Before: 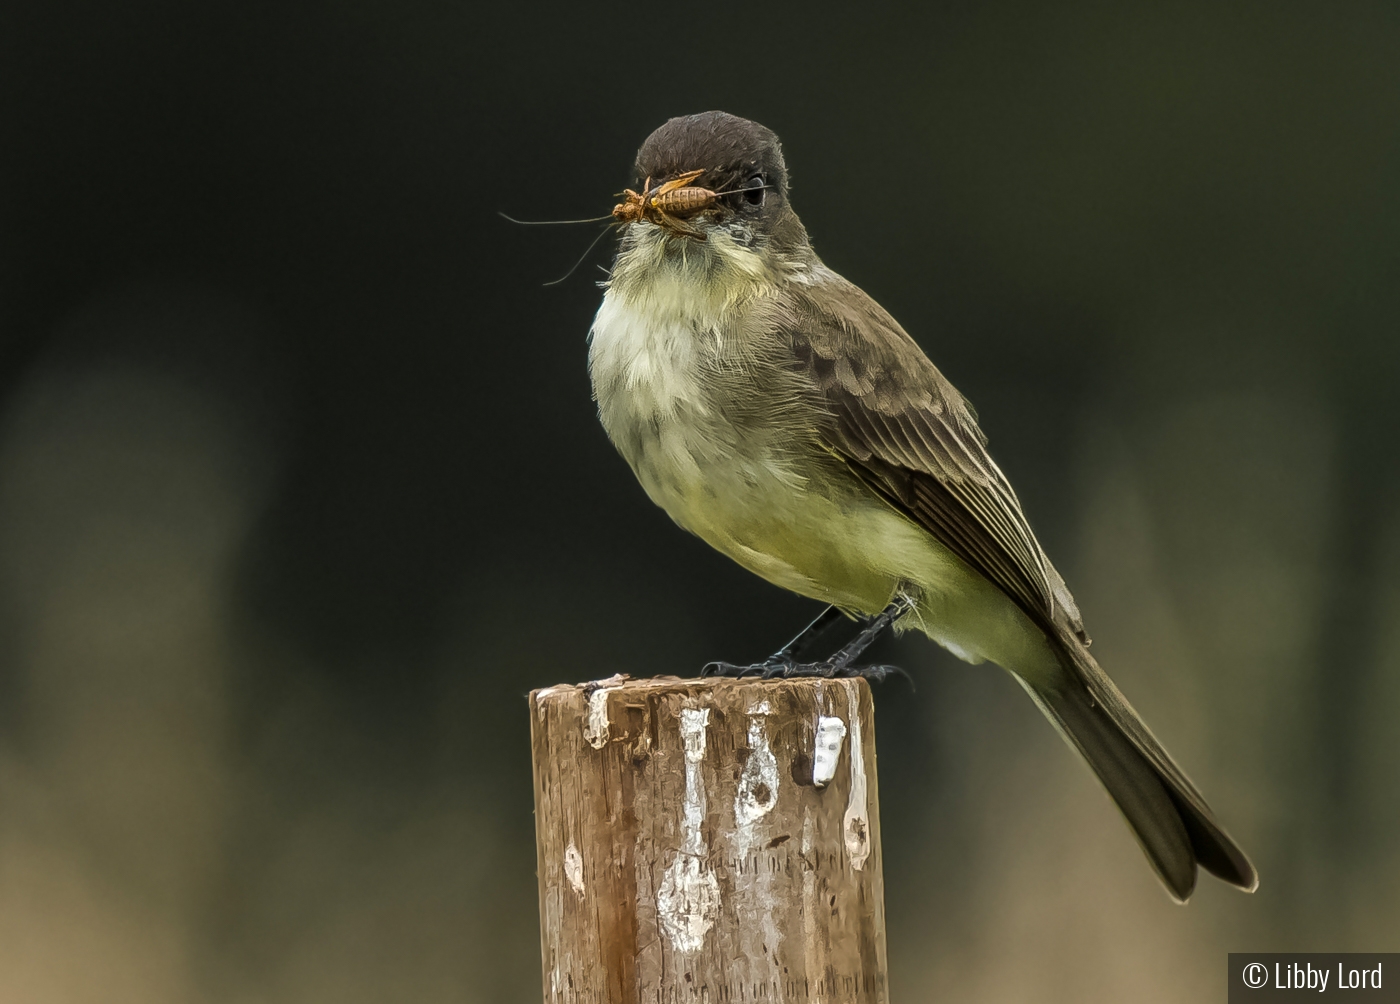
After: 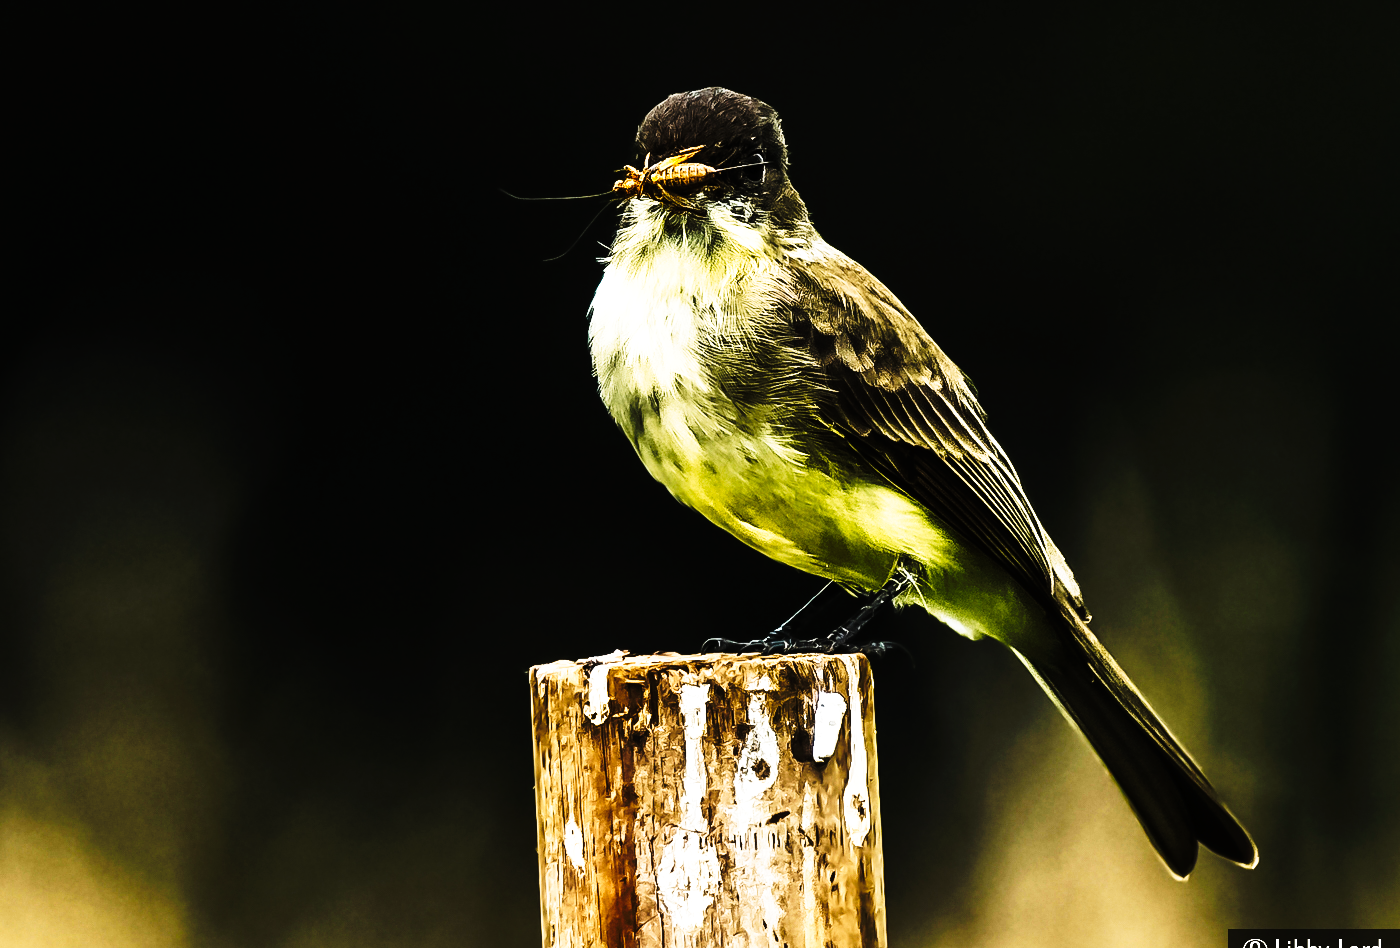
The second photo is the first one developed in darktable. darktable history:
crop and rotate: top 2.479%, bottom 3.018%
tone curve: curves: ch0 [(0, 0) (0.003, 0.004) (0.011, 0.006) (0.025, 0.008) (0.044, 0.012) (0.069, 0.017) (0.1, 0.021) (0.136, 0.029) (0.177, 0.043) (0.224, 0.062) (0.277, 0.108) (0.335, 0.166) (0.399, 0.301) (0.468, 0.467) (0.543, 0.64) (0.623, 0.803) (0.709, 0.908) (0.801, 0.969) (0.898, 0.988) (1, 1)], preserve colors none
tone equalizer: -8 EV -1.08 EV, -7 EV -1.01 EV, -6 EV -0.867 EV, -5 EV -0.578 EV, -3 EV 0.578 EV, -2 EV 0.867 EV, -1 EV 1.01 EV, +0 EV 1.08 EV, edges refinement/feathering 500, mask exposure compensation -1.57 EV, preserve details no
